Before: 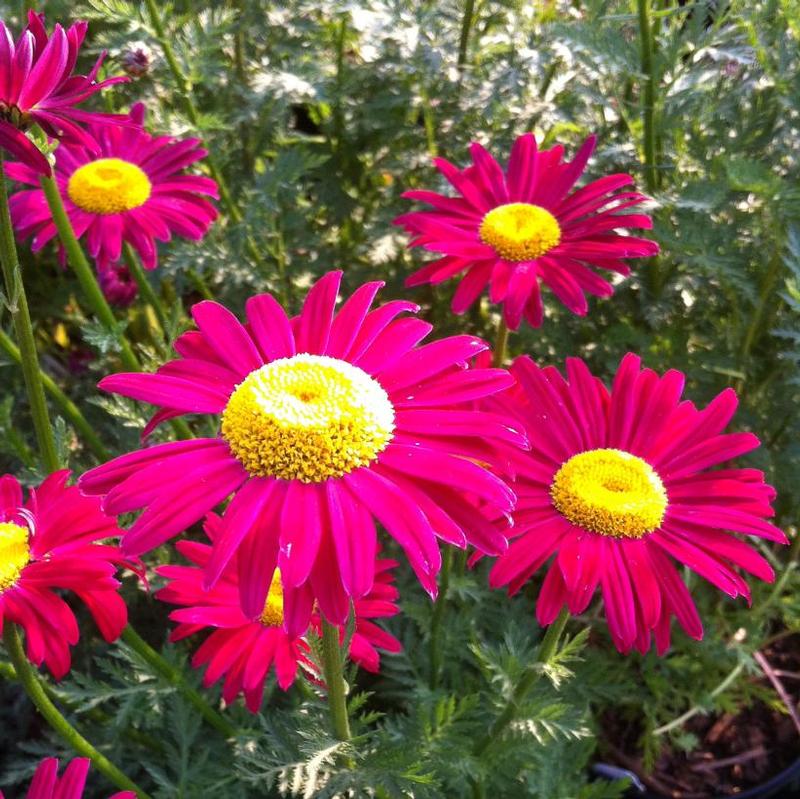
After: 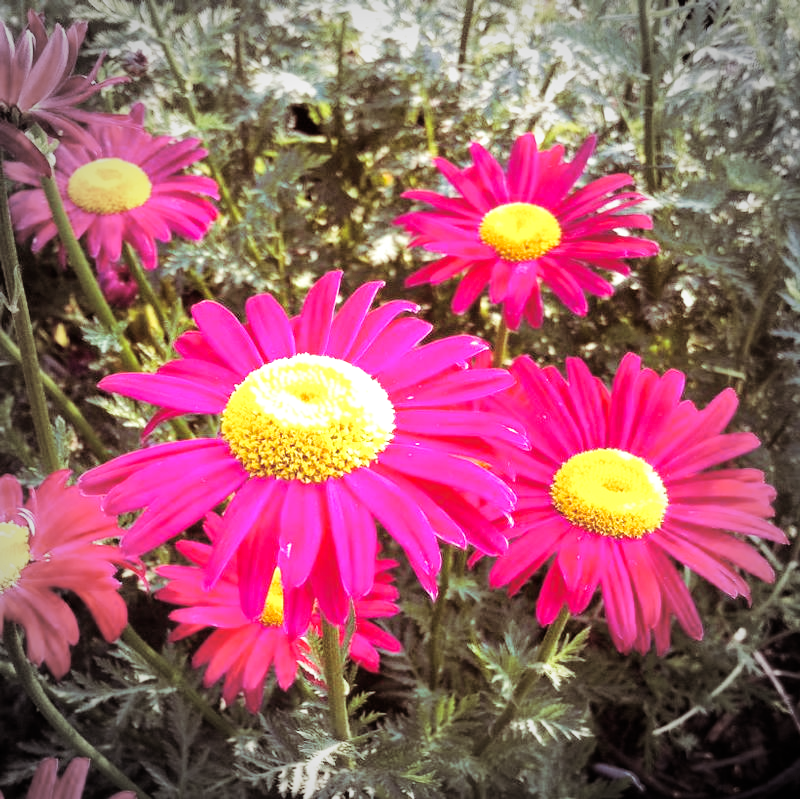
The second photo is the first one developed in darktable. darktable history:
vignetting: fall-off start 67.15%, brightness -0.442, saturation -0.691, width/height ratio 1.011, unbound false
tone equalizer: -8 EV -1.84 EV, -7 EV -1.16 EV, -6 EV -1.62 EV, smoothing diameter 25%, edges refinement/feathering 10, preserve details guided filter
split-toning: shadows › hue 360°
levels: levels [0, 0.492, 0.984]
shadows and highlights: shadows -70, highlights 35, soften with gaussian
base curve: curves: ch0 [(0, 0) (0.008, 0.007) (0.022, 0.029) (0.048, 0.089) (0.092, 0.197) (0.191, 0.399) (0.275, 0.534) (0.357, 0.65) (0.477, 0.78) (0.542, 0.833) (0.799, 0.973) (1, 1)], preserve colors none
